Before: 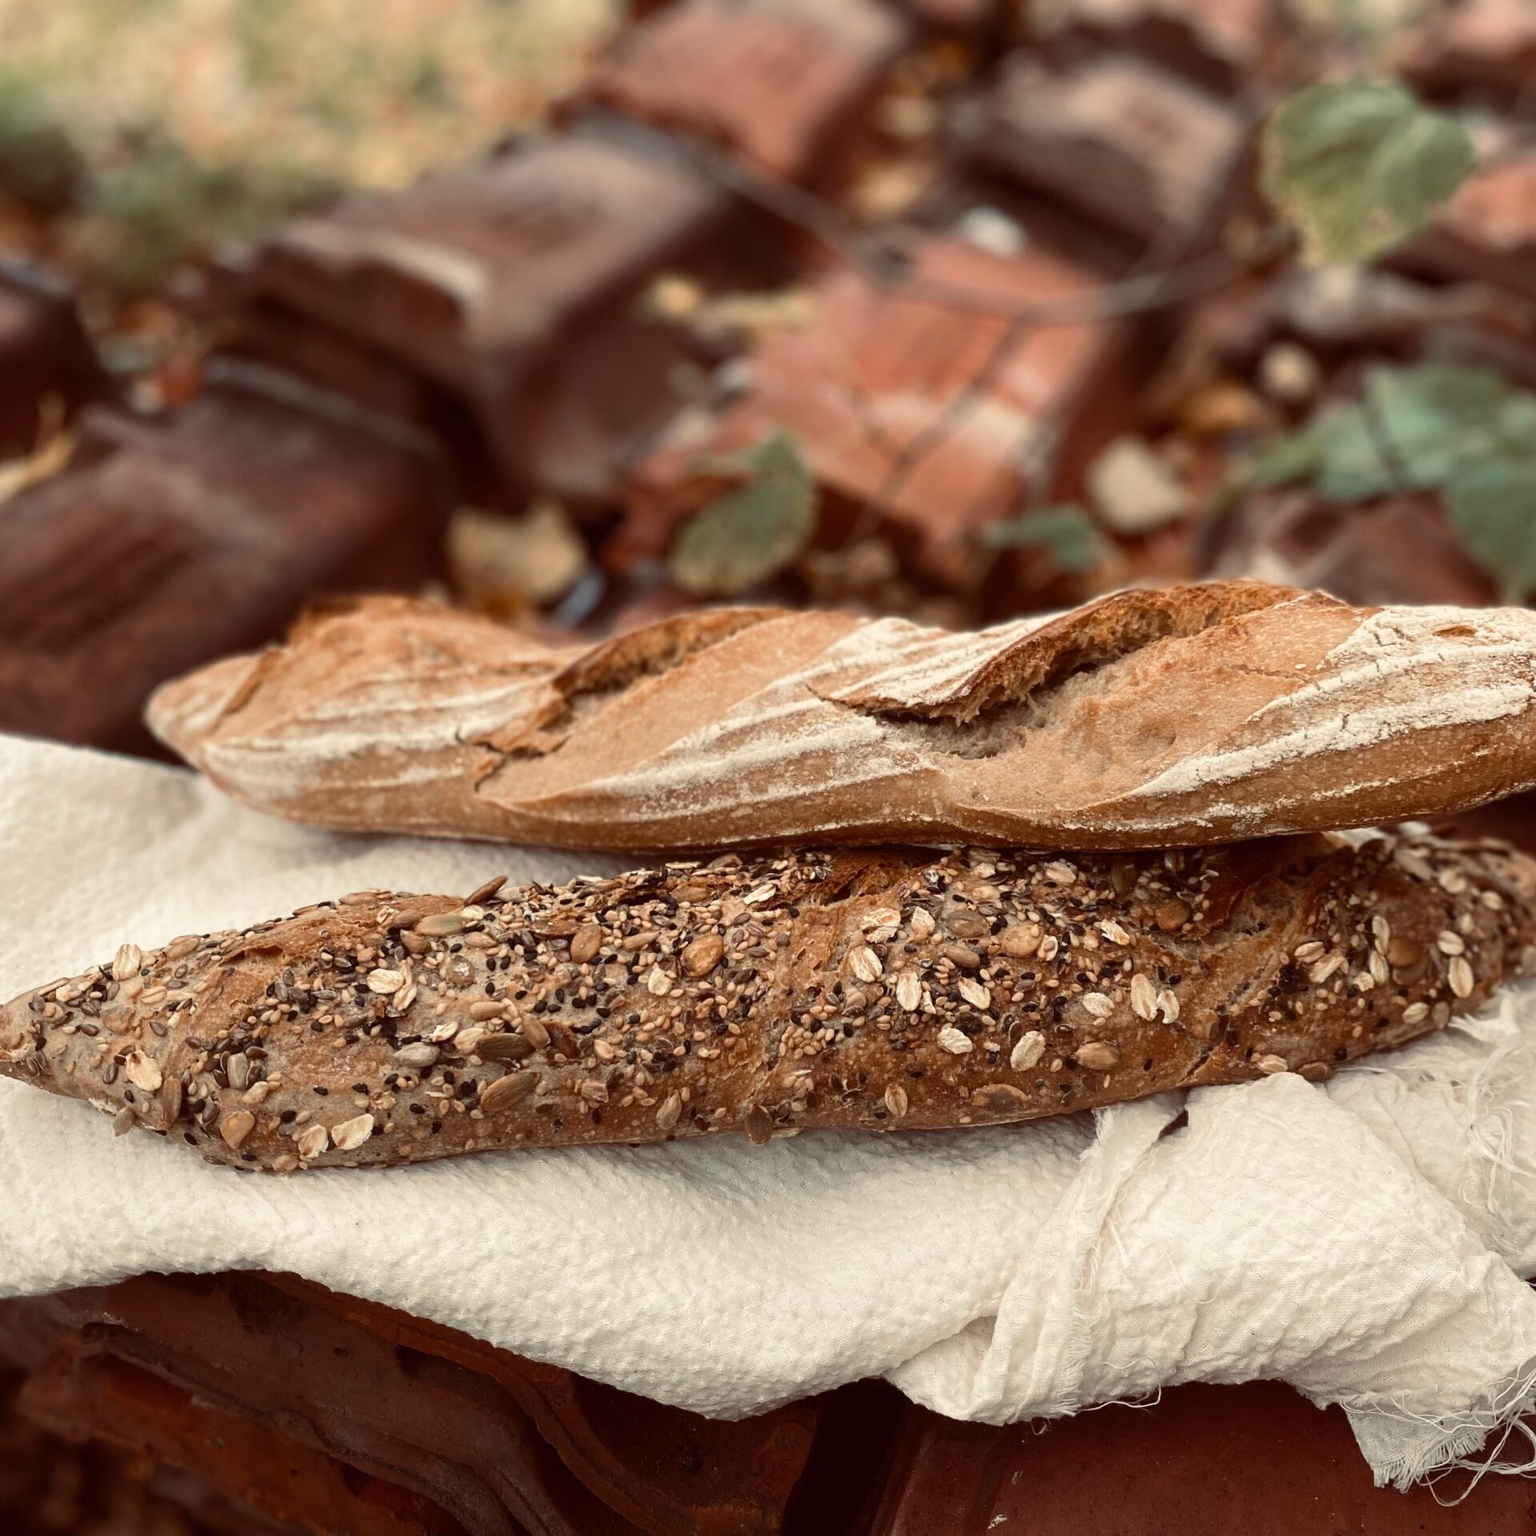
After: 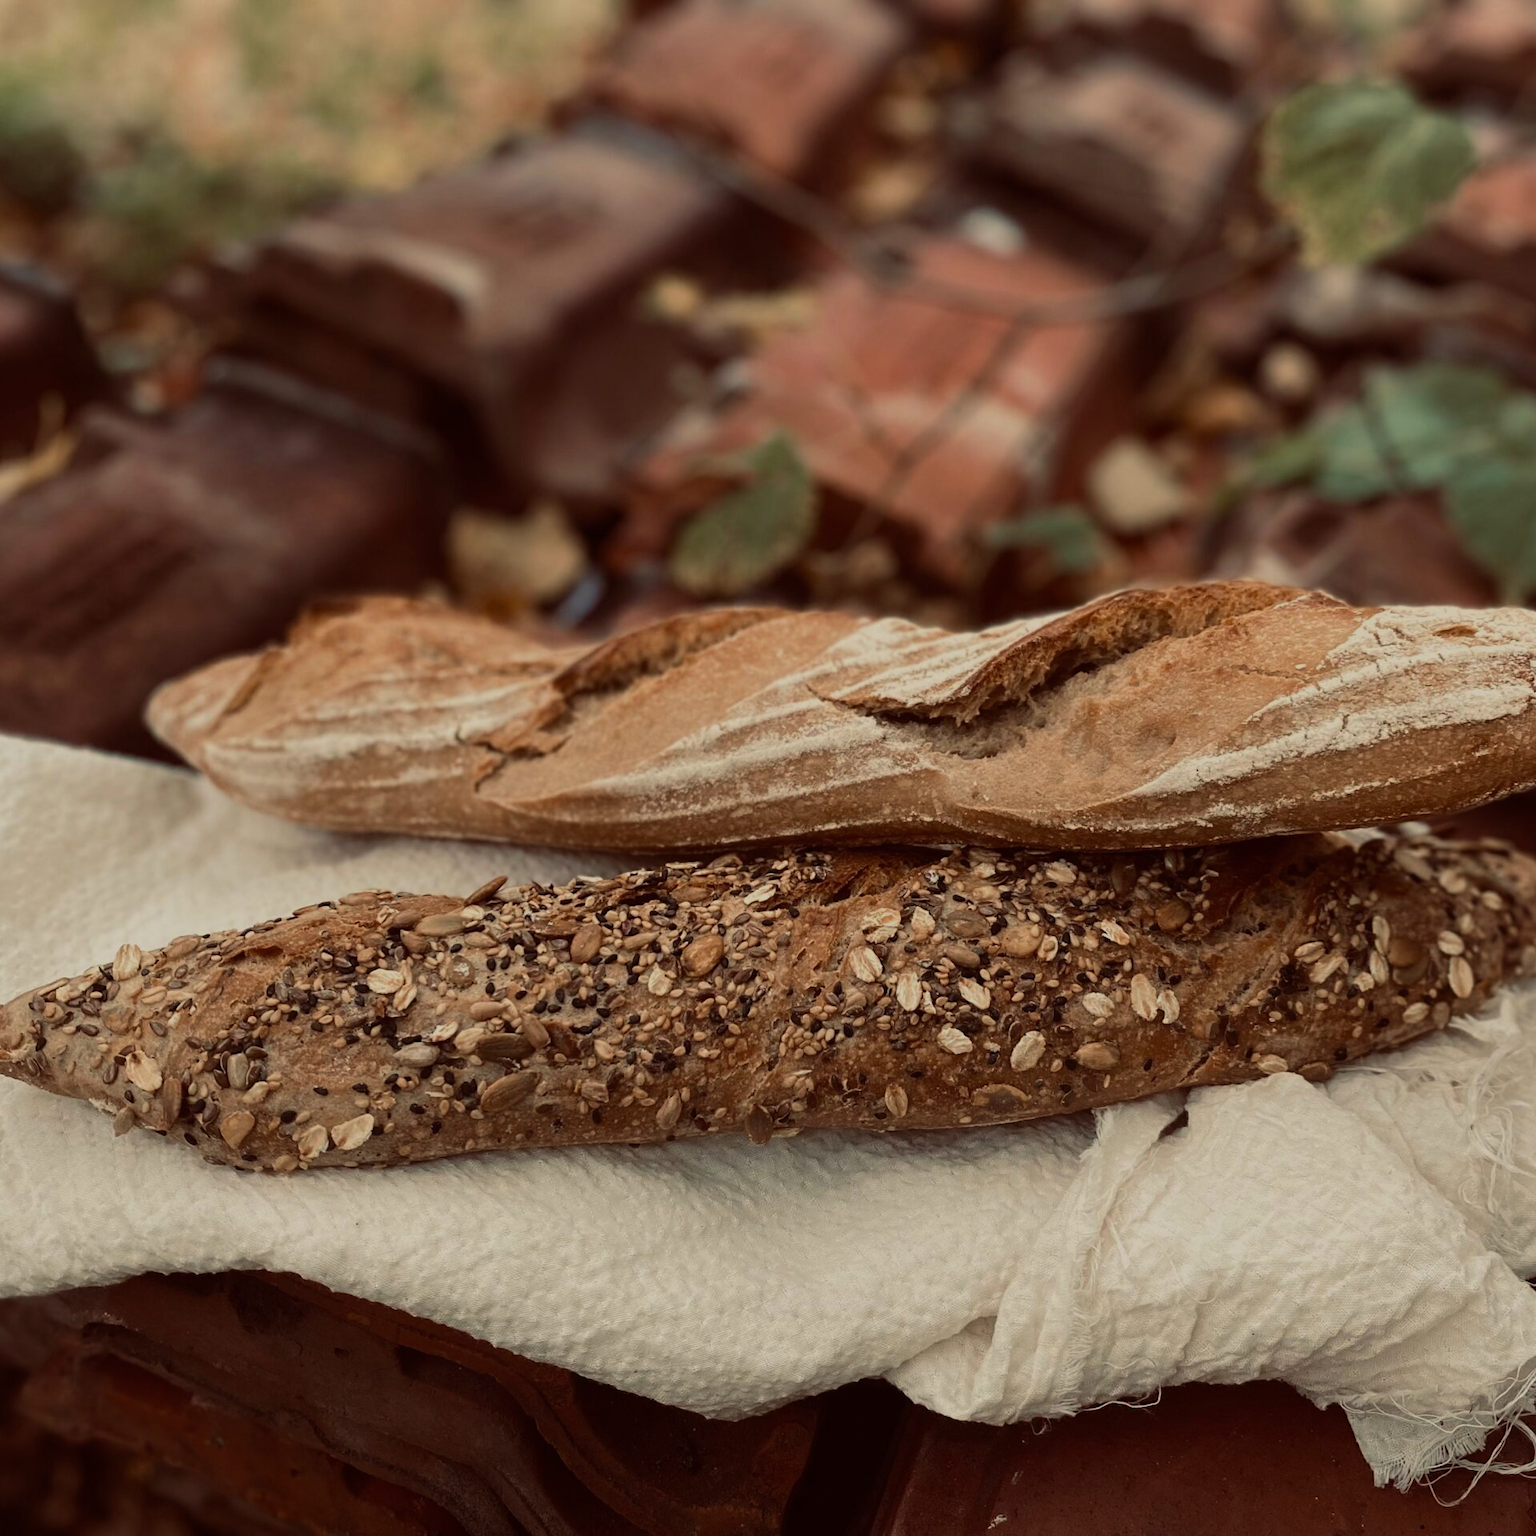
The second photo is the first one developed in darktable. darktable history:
exposure: black level correction 0, exposure -0.721 EV, compensate highlight preservation false
rotate and perspective: crop left 0, crop top 0
velvia: on, module defaults
